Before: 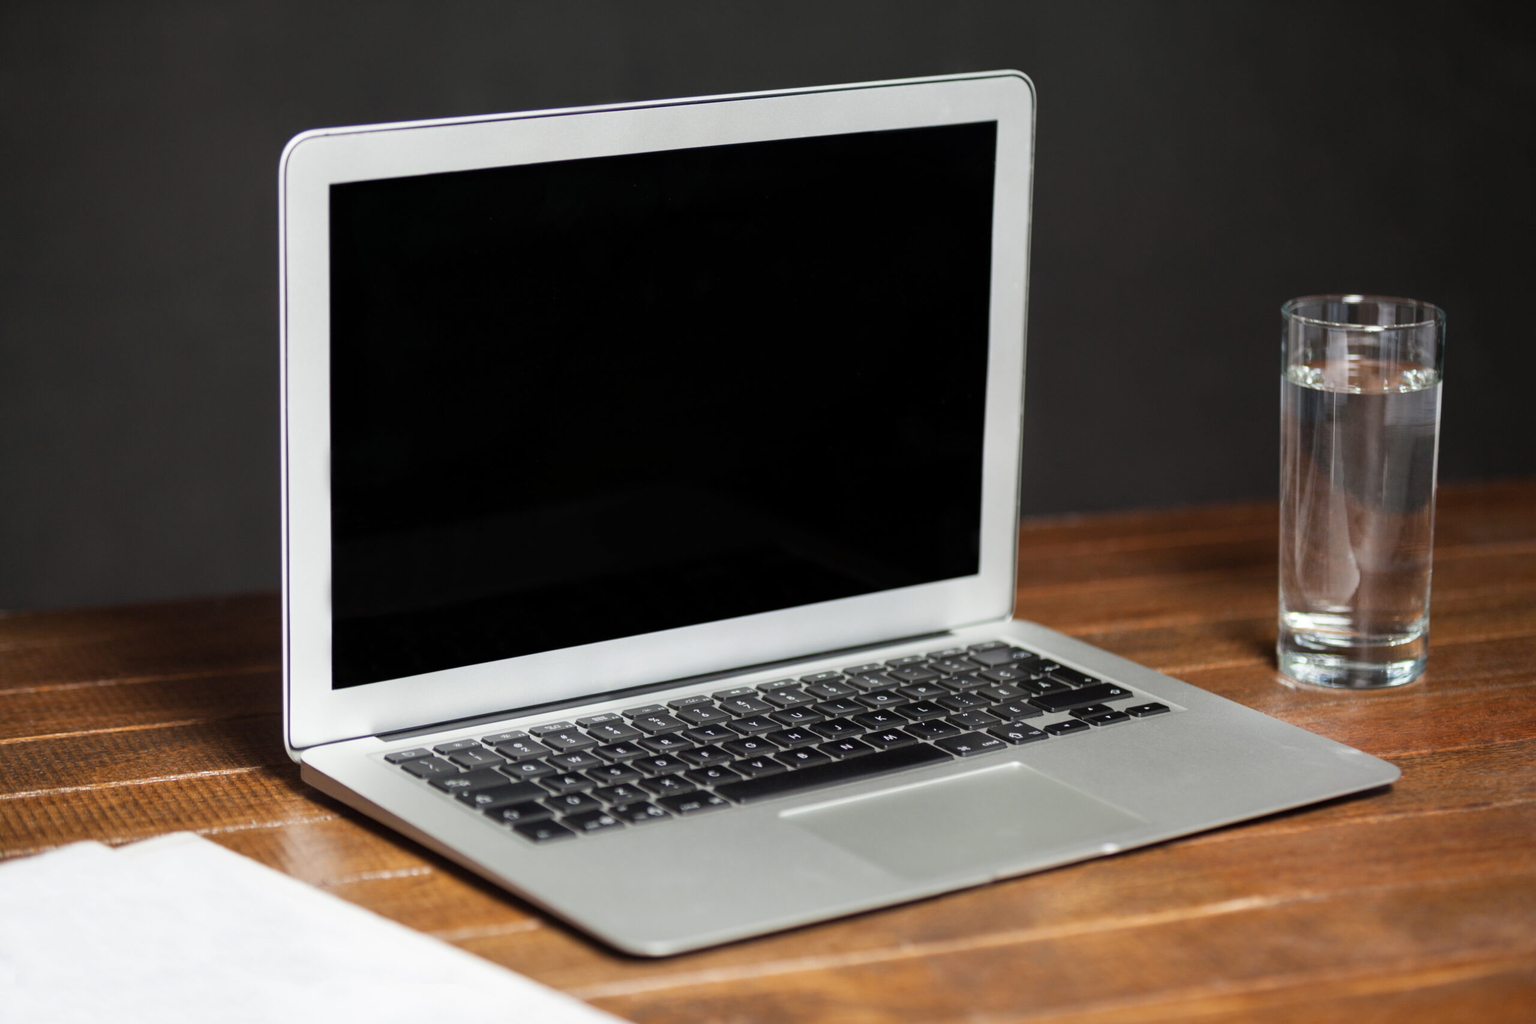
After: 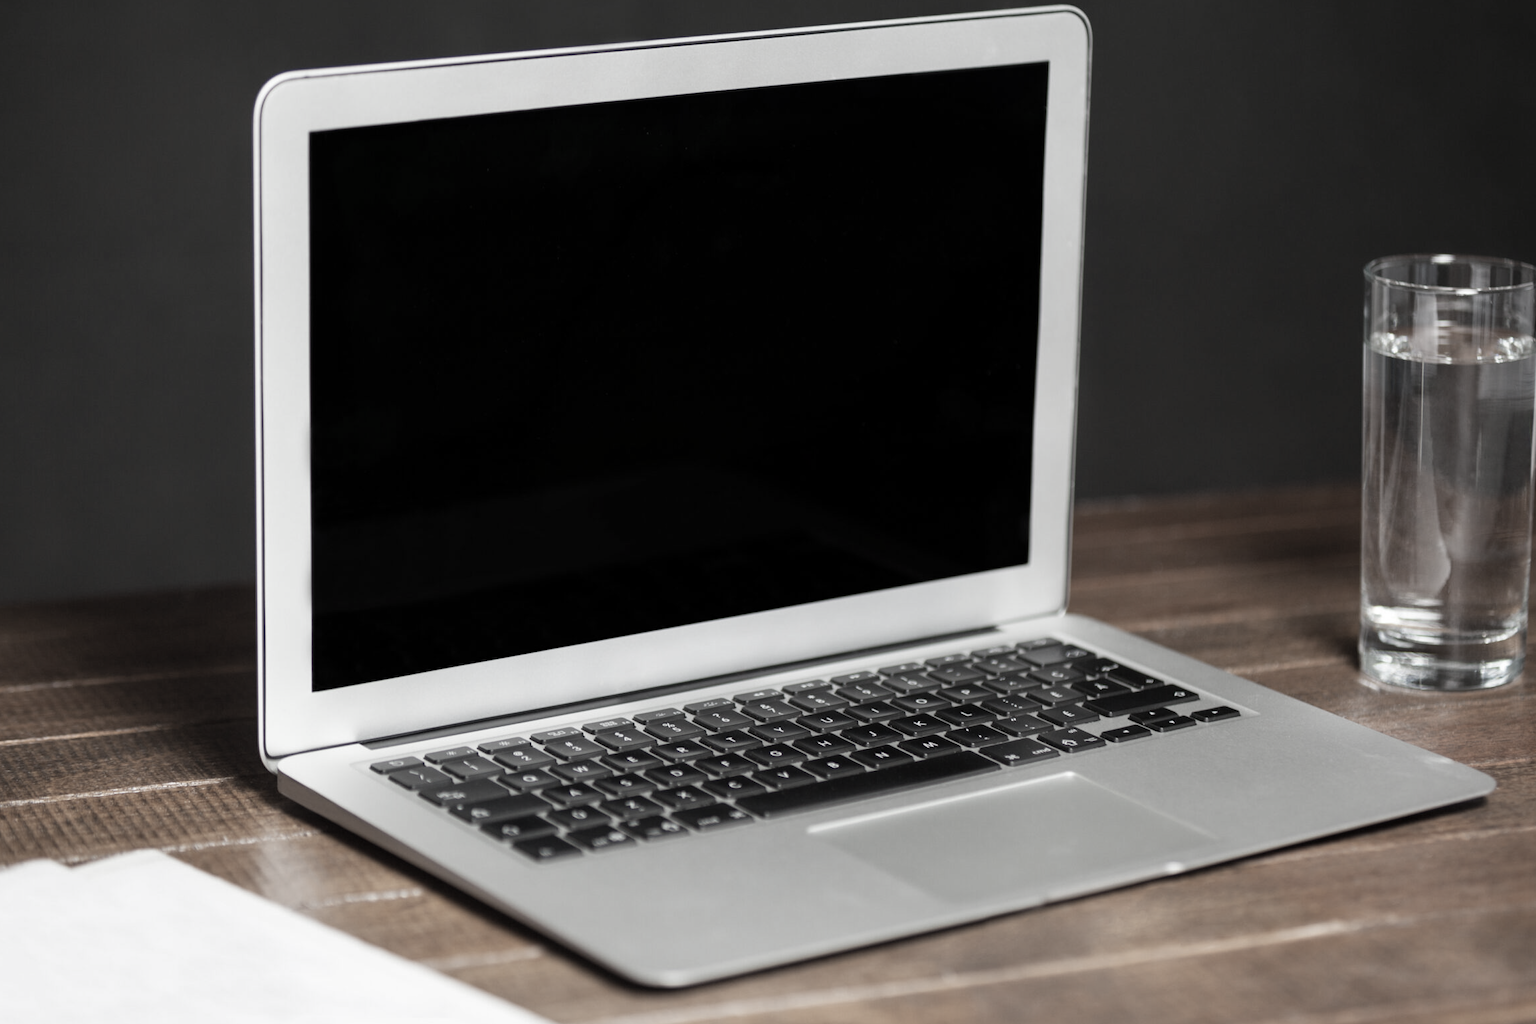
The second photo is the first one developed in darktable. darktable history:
color zones: curves: ch1 [(0, 0.153) (0.143, 0.15) (0.286, 0.151) (0.429, 0.152) (0.571, 0.152) (0.714, 0.151) (0.857, 0.151) (1, 0.153)]
crop: left 3.305%, top 6.436%, right 6.389%, bottom 3.258%
